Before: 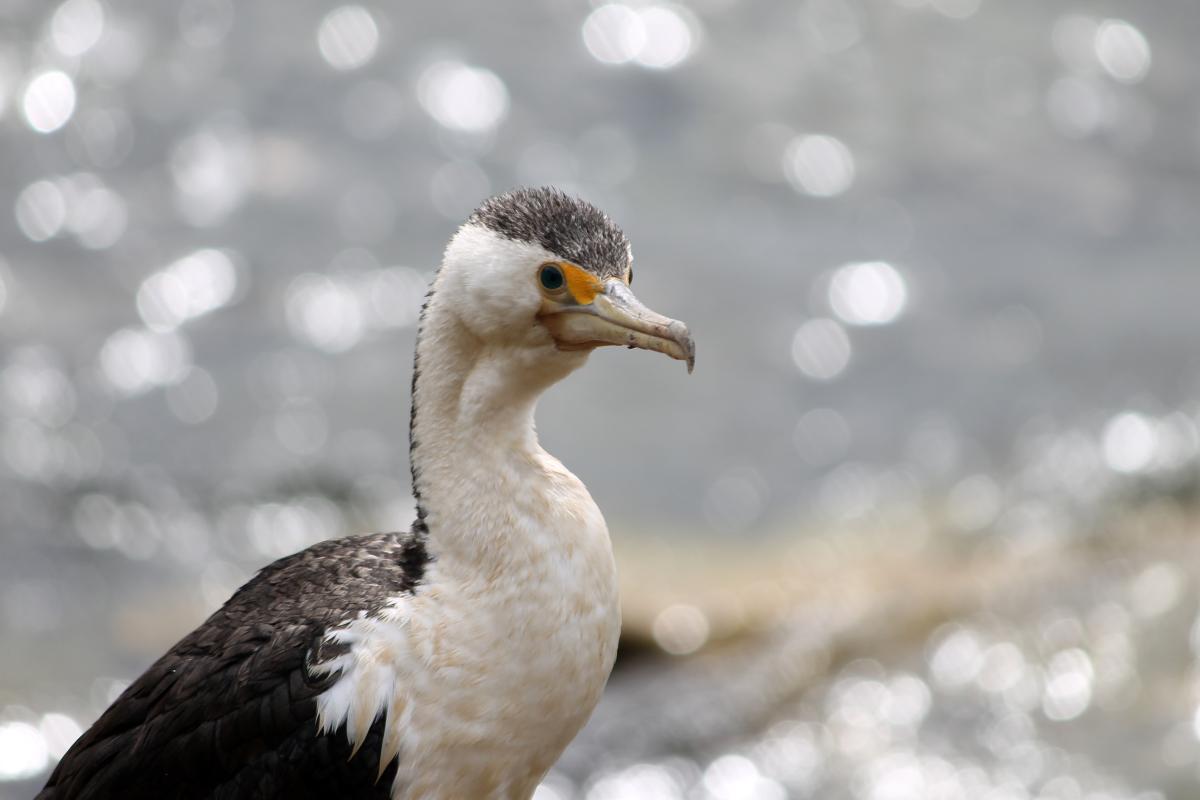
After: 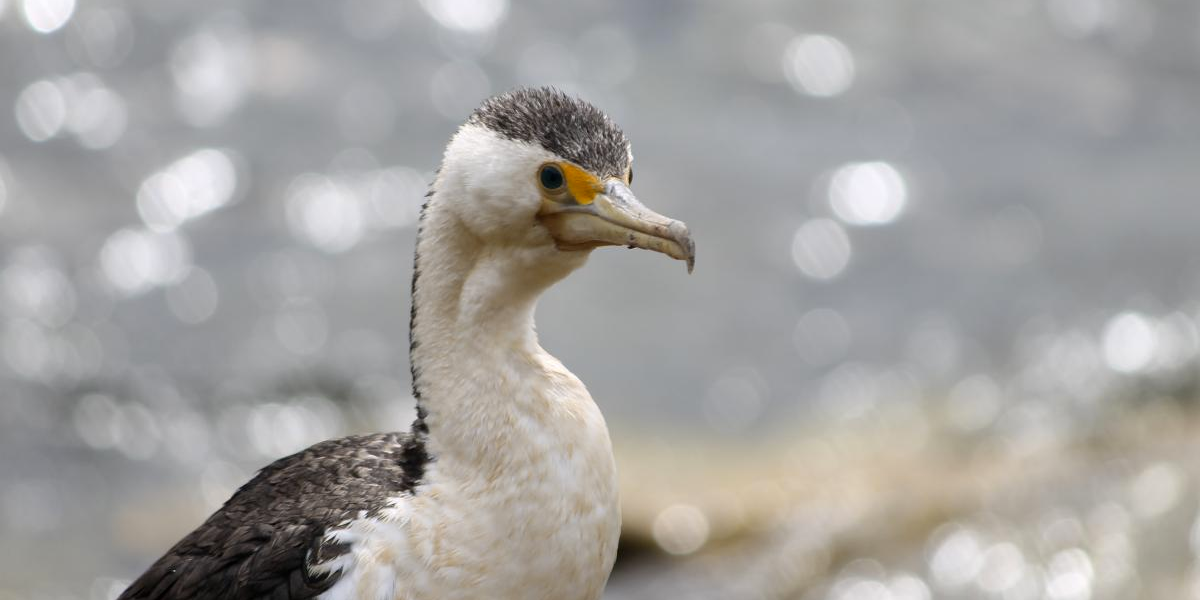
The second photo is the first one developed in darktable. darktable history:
crop and rotate: top 12.5%, bottom 12.5%
color contrast: green-magenta contrast 0.8, blue-yellow contrast 1.1, unbound 0
